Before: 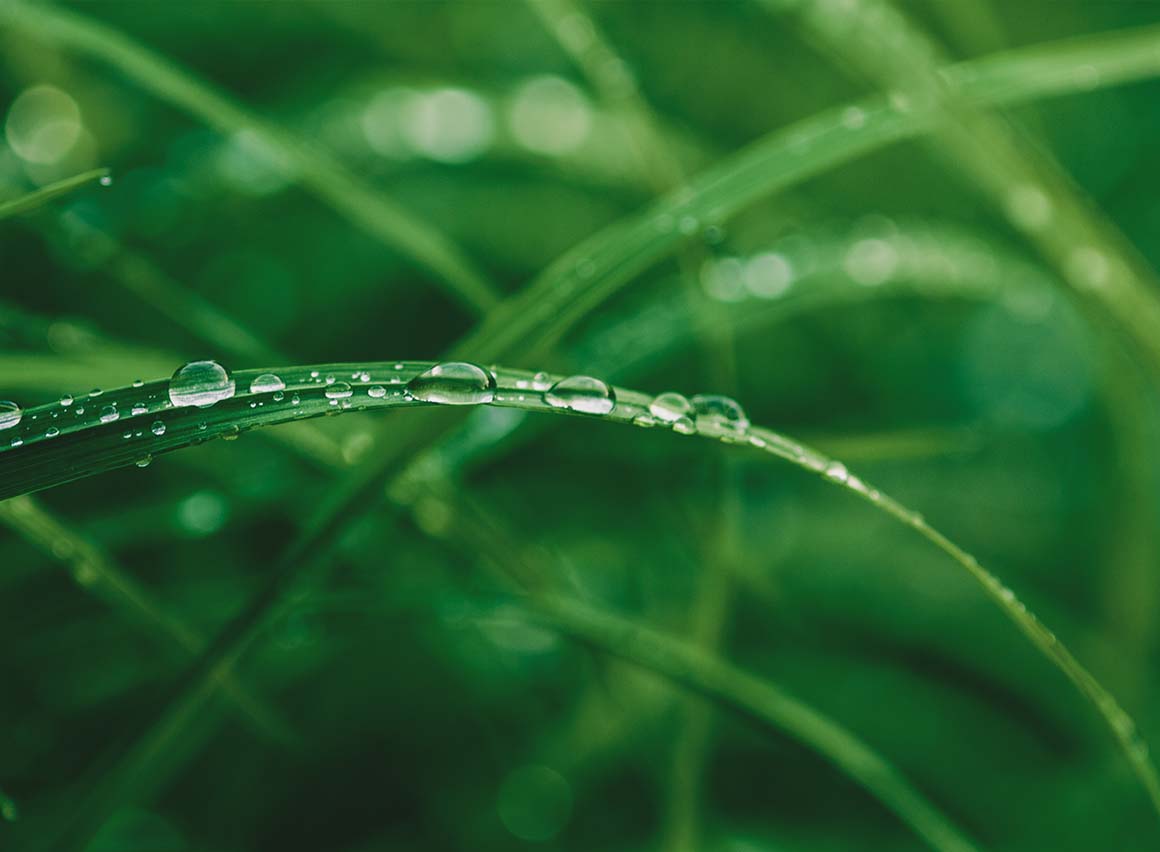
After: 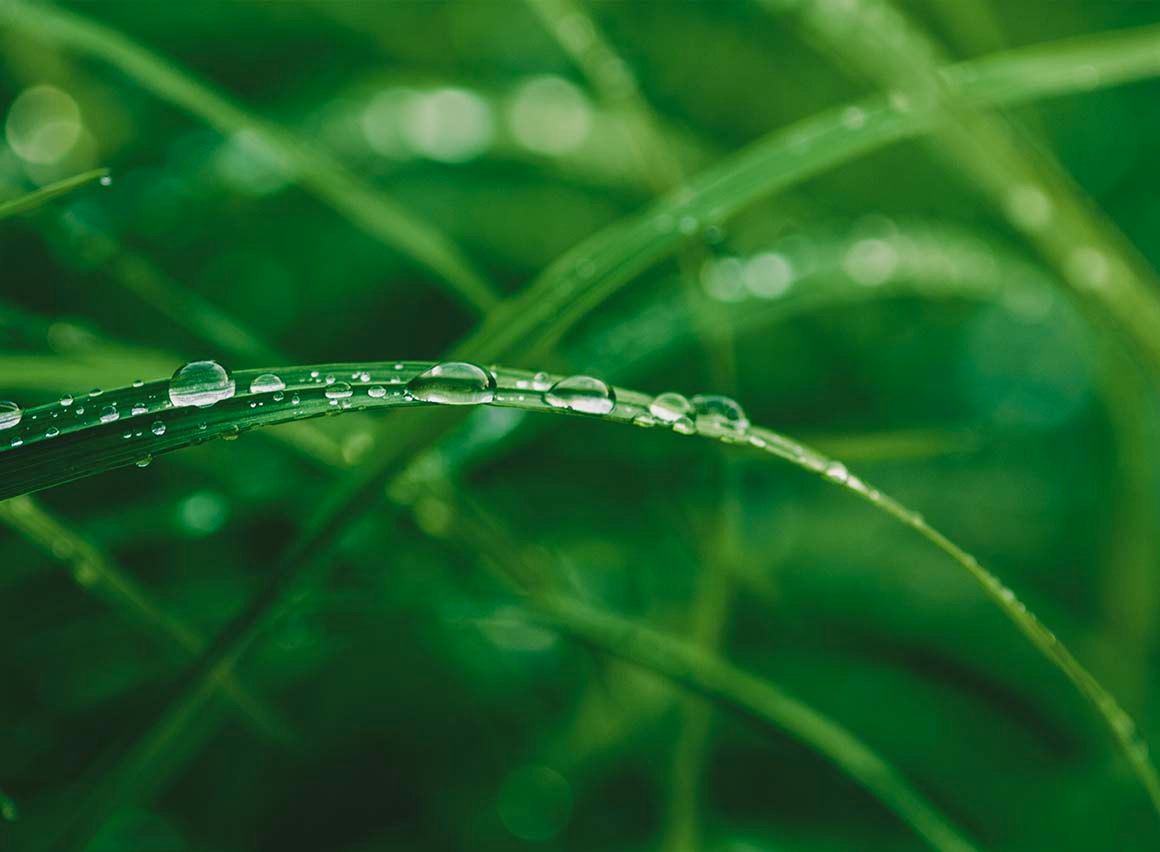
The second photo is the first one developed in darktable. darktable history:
color balance rgb: perceptual saturation grading › global saturation 9.698%, global vibrance 10.006%
